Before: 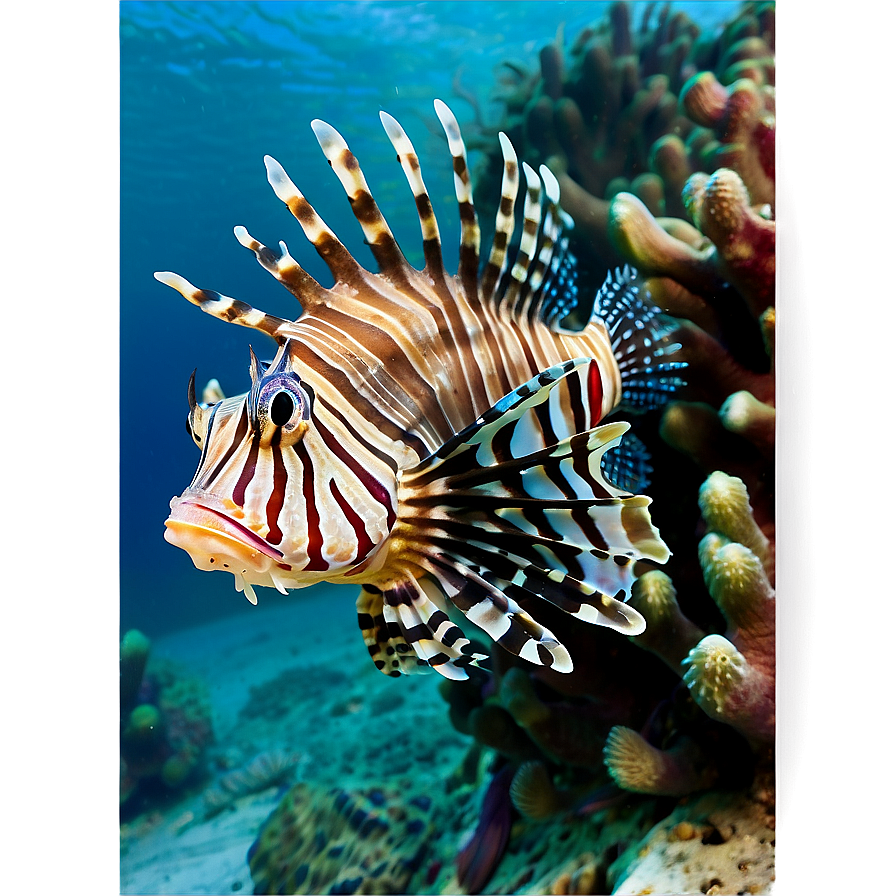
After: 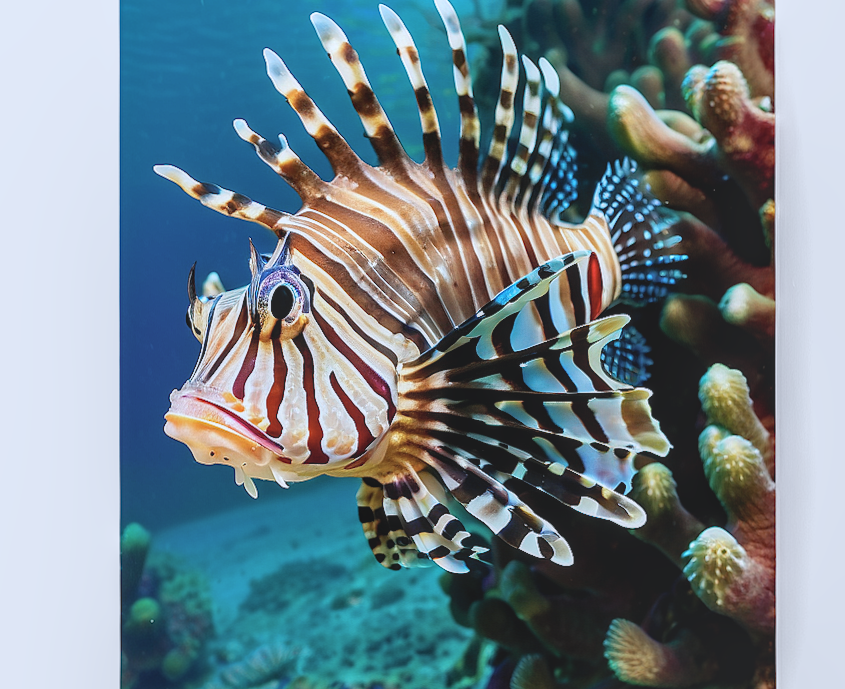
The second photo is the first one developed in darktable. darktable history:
local contrast: detail 130%
color correction: highlights a* -0.673, highlights b* -9.59
contrast brightness saturation: contrast -0.169, brightness 0.044, saturation -0.125
crop and rotate: angle 0.087°, top 11.945%, right 5.48%, bottom 10.993%
